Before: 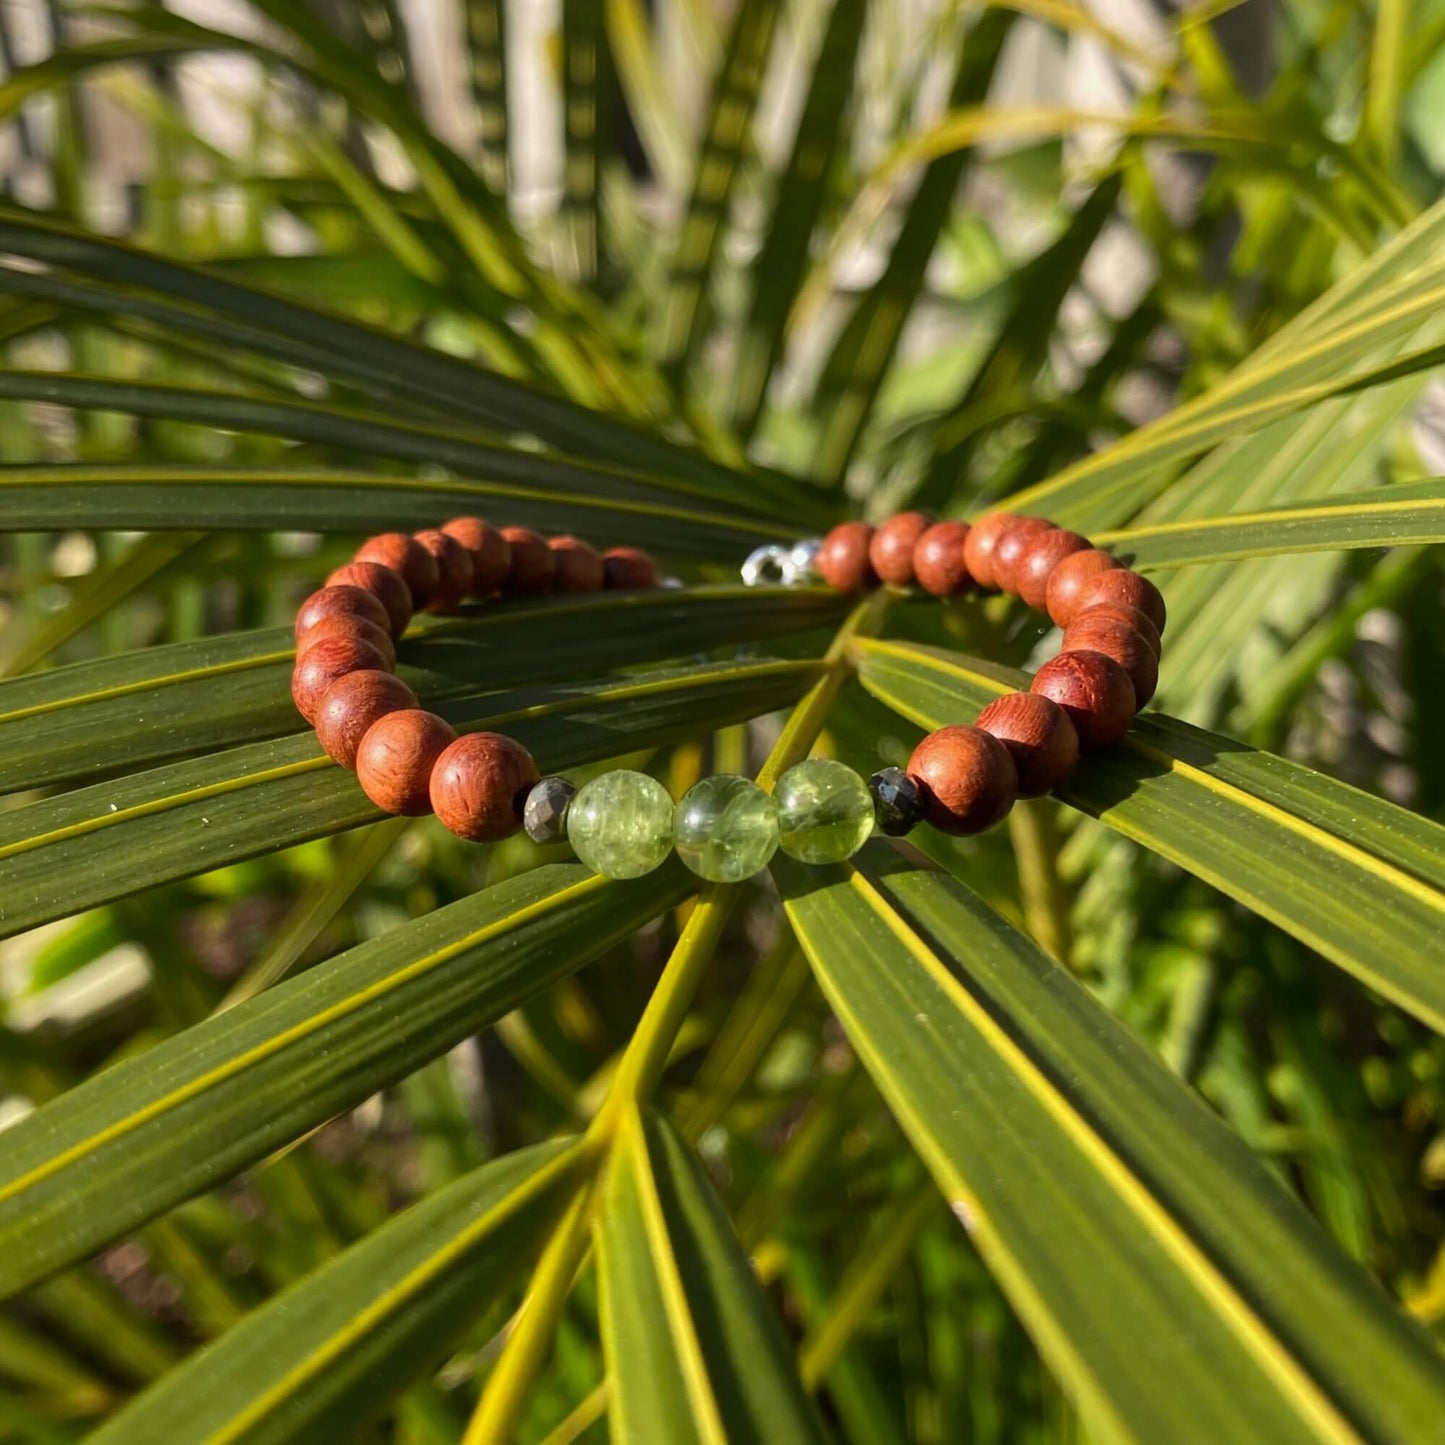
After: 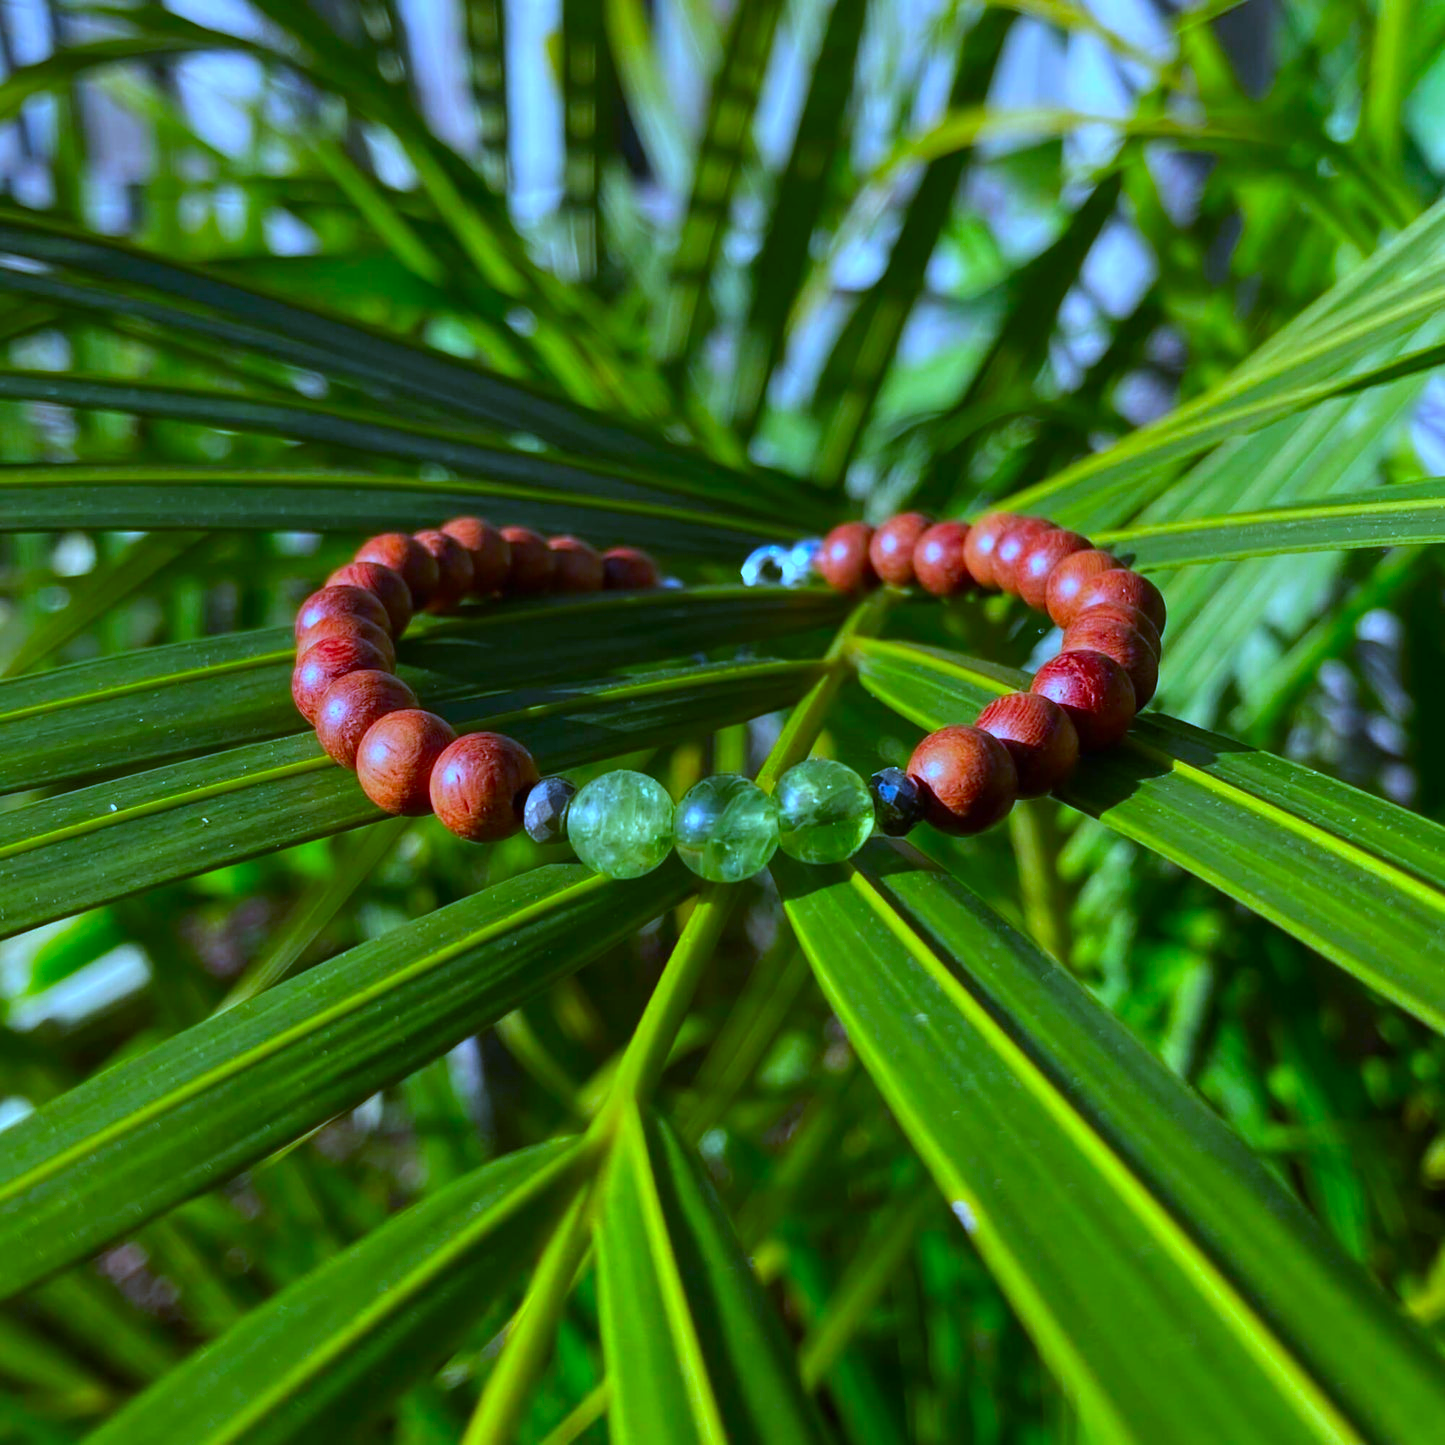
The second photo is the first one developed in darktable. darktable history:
white balance: red 0.766, blue 1.537
color contrast: green-magenta contrast 1.69, blue-yellow contrast 1.49
